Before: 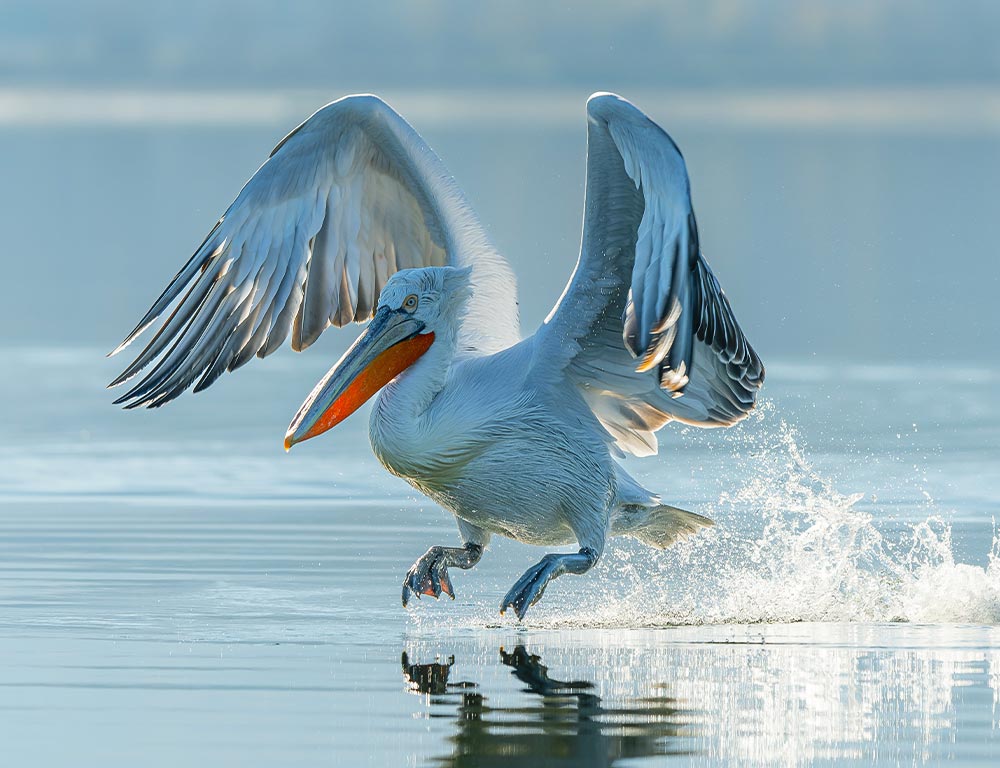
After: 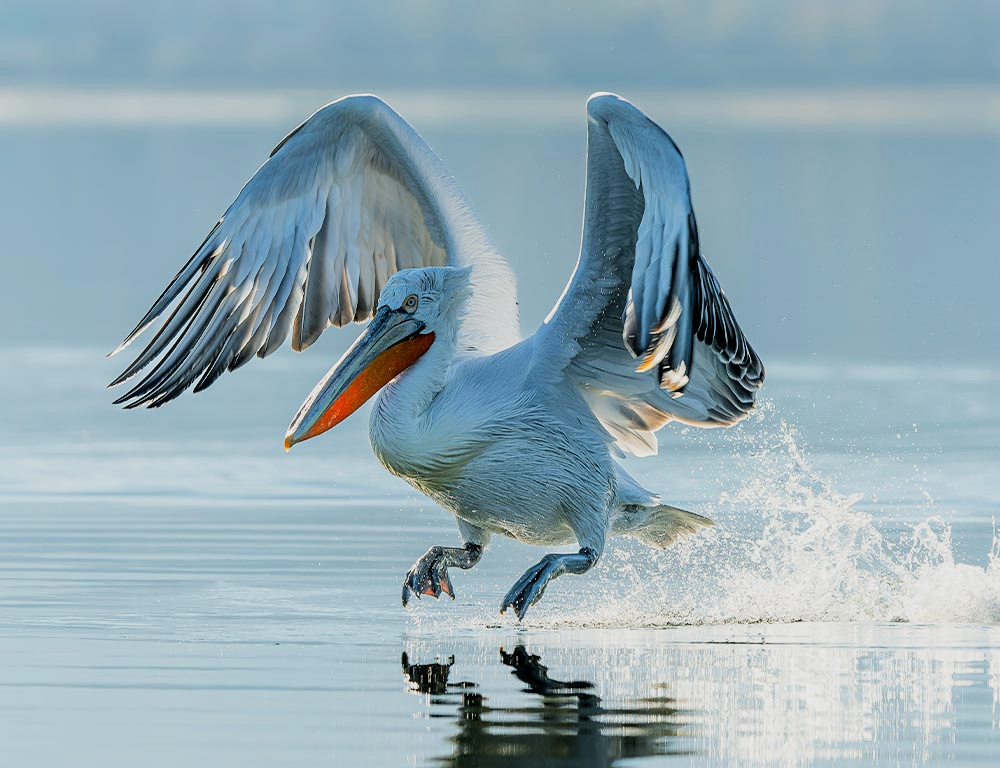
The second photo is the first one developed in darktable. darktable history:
filmic rgb: black relative exposure -5.1 EV, white relative exposure 3.49 EV, hardness 3.19, contrast 1.196, highlights saturation mix -49.44%
color calibration: illuminant same as pipeline (D50), adaptation XYZ, x 0.346, y 0.358, temperature 5018.62 K
